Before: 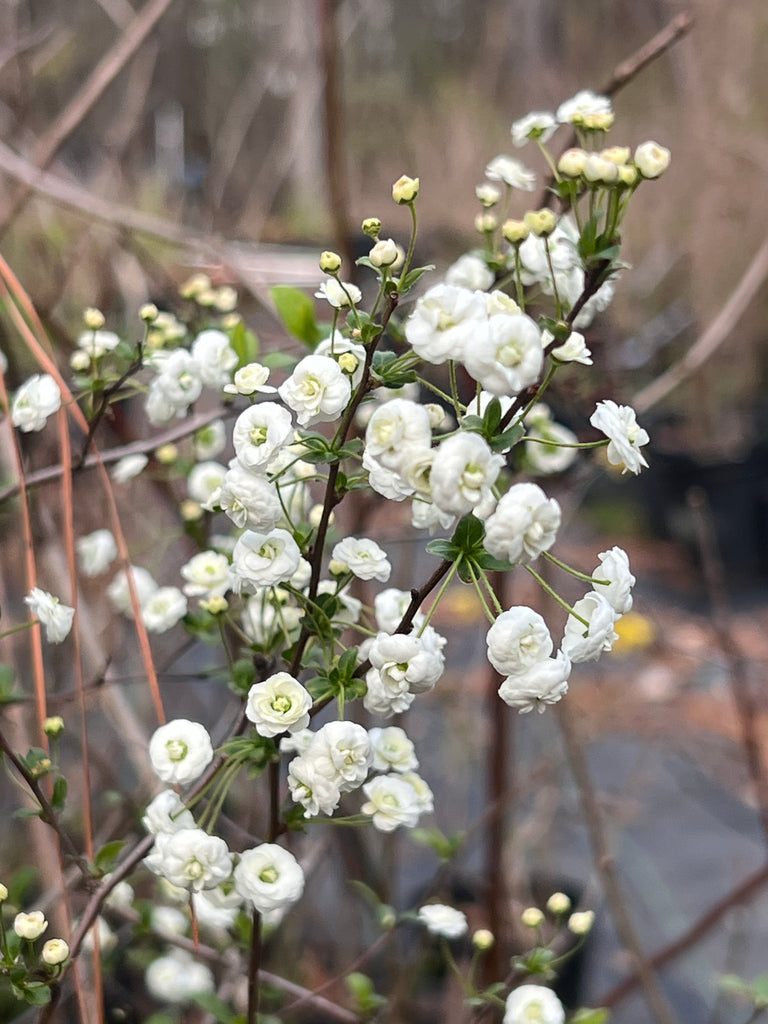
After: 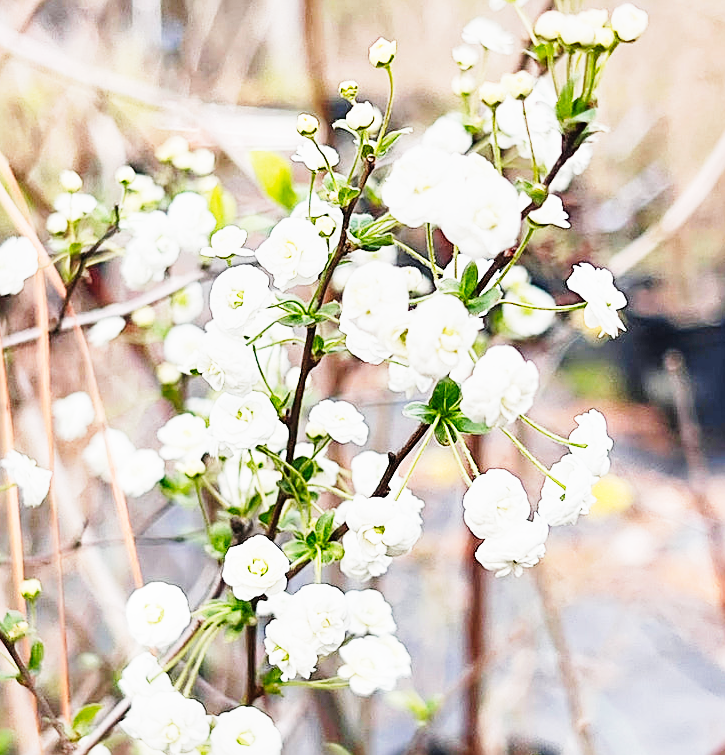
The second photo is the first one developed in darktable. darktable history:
base curve: curves: ch0 [(0, 0) (0.007, 0.004) (0.027, 0.03) (0.046, 0.07) (0.207, 0.54) (0.442, 0.872) (0.673, 0.972) (1, 1)], preserve colors none
crop and rotate: left 3.018%, top 13.417%, right 2.55%, bottom 12.821%
tone equalizer: -7 EV 0.148 EV, -6 EV 0.625 EV, -5 EV 1.17 EV, -4 EV 1.33 EV, -3 EV 1.17 EV, -2 EV 0.6 EV, -1 EV 0.148 EV, smoothing diameter 24.83%, edges refinement/feathering 7.99, preserve details guided filter
tone curve: curves: ch0 [(0, 0.012) (0.093, 0.11) (0.345, 0.425) (0.457, 0.562) (0.628, 0.738) (0.839, 0.909) (0.998, 0.978)]; ch1 [(0, 0) (0.437, 0.408) (0.472, 0.47) (0.502, 0.497) (0.527, 0.523) (0.568, 0.577) (0.62, 0.66) (0.669, 0.748) (0.859, 0.899) (1, 1)]; ch2 [(0, 0) (0.33, 0.301) (0.421, 0.443) (0.473, 0.498) (0.509, 0.502) (0.535, 0.545) (0.549, 0.576) (0.644, 0.703) (1, 1)], preserve colors none
exposure: exposure -0.154 EV, compensate highlight preservation false
sharpen: on, module defaults
local contrast: mode bilateral grid, contrast 20, coarseness 49, detail 119%, midtone range 0.2
